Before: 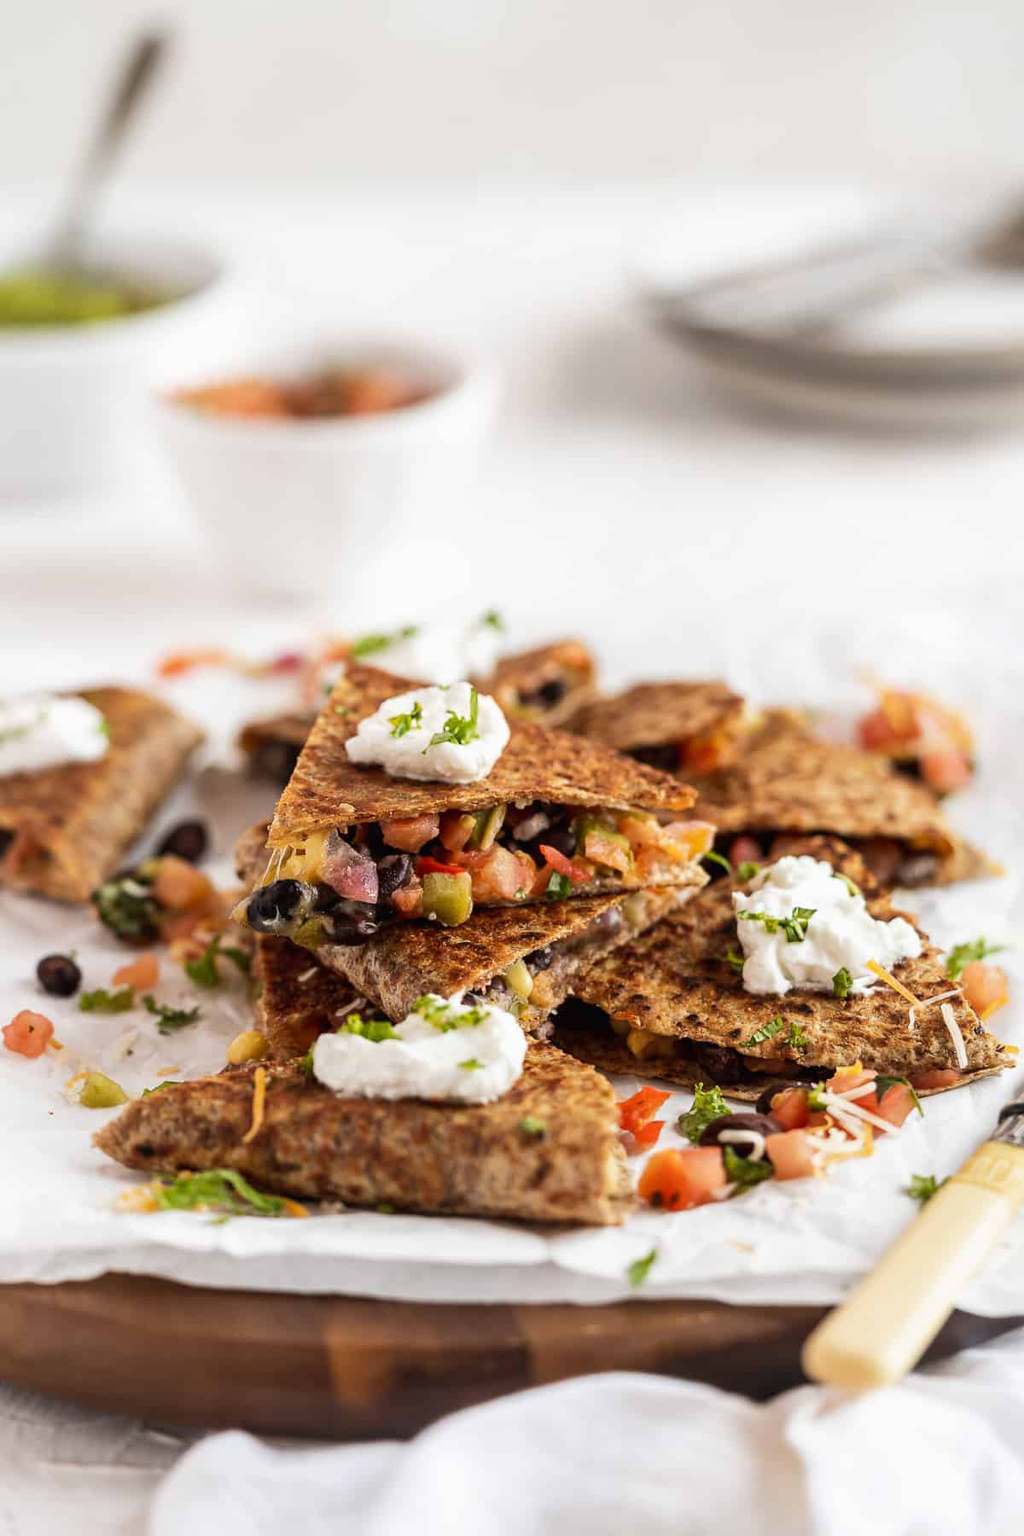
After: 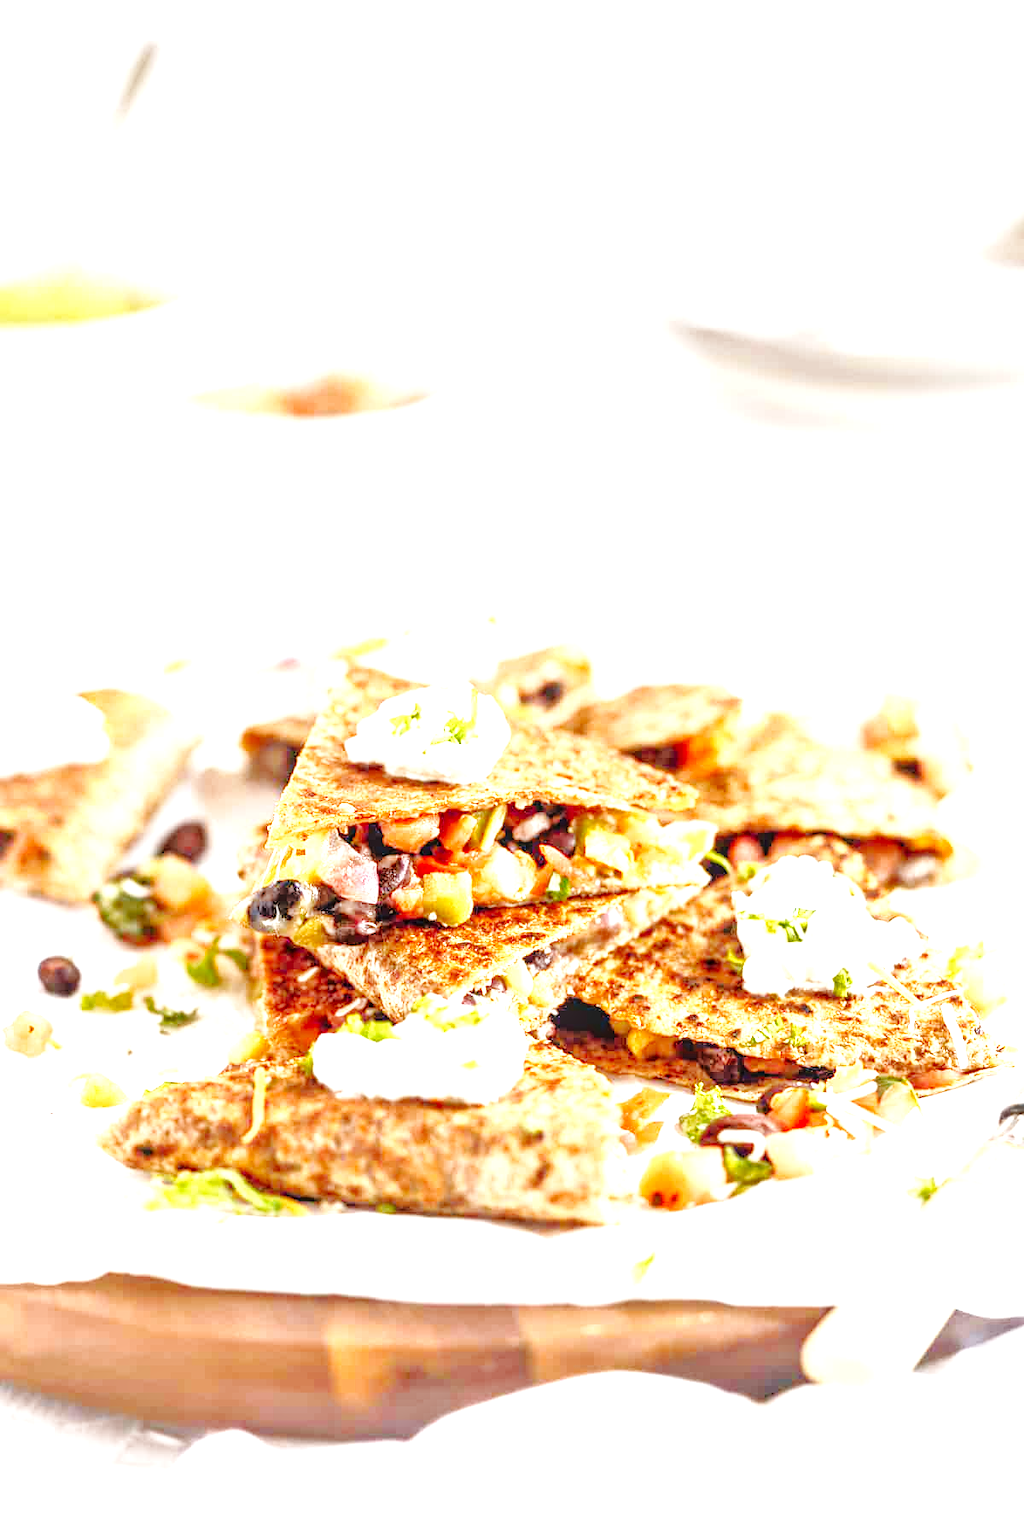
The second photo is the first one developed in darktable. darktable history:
base curve: curves: ch0 [(0, 0) (0.036, 0.025) (0.121, 0.166) (0.206, 0.329) (0.605, 0.79) (1, 1)], preserve colors none
tone equalizer: -7 EV 0.15 EV, -6 EV 0.6 EV, -5 EV 1.15 EV, -4 EV 1.33 EV, -3 EV 1.15 EV, -2 EV 0.6 EV, -1 EV 0.15 EV, mask exposure compensation -0.5 EV
local contrast: on, module defaults
exposure: exposure 2 EV, compensate highlight preservation false
